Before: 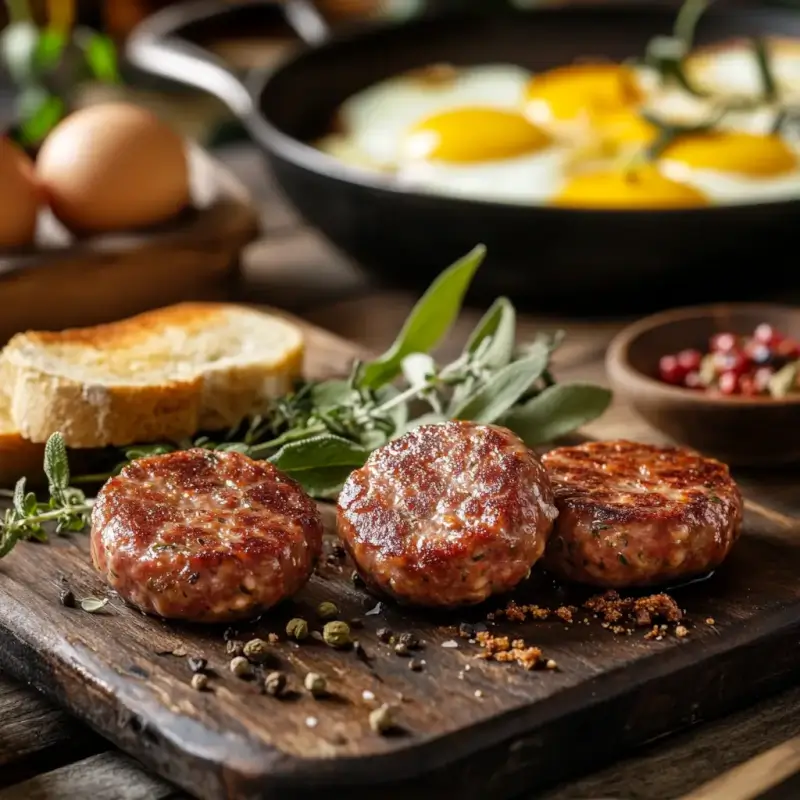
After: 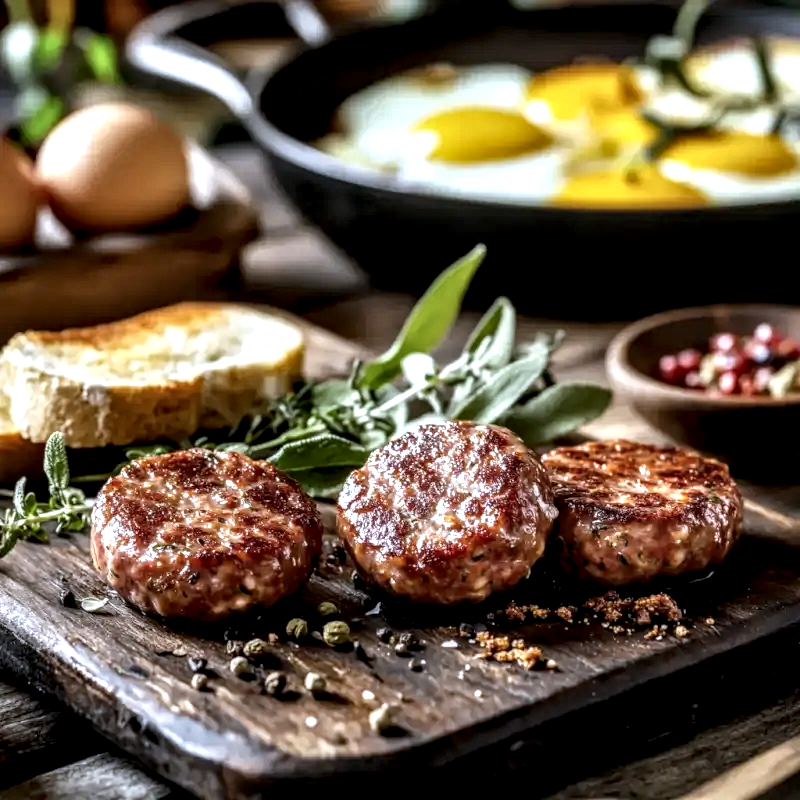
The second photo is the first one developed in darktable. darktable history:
white balance: red 0.926, green 1.003, blue 1.133
local contrast: detail 203%
